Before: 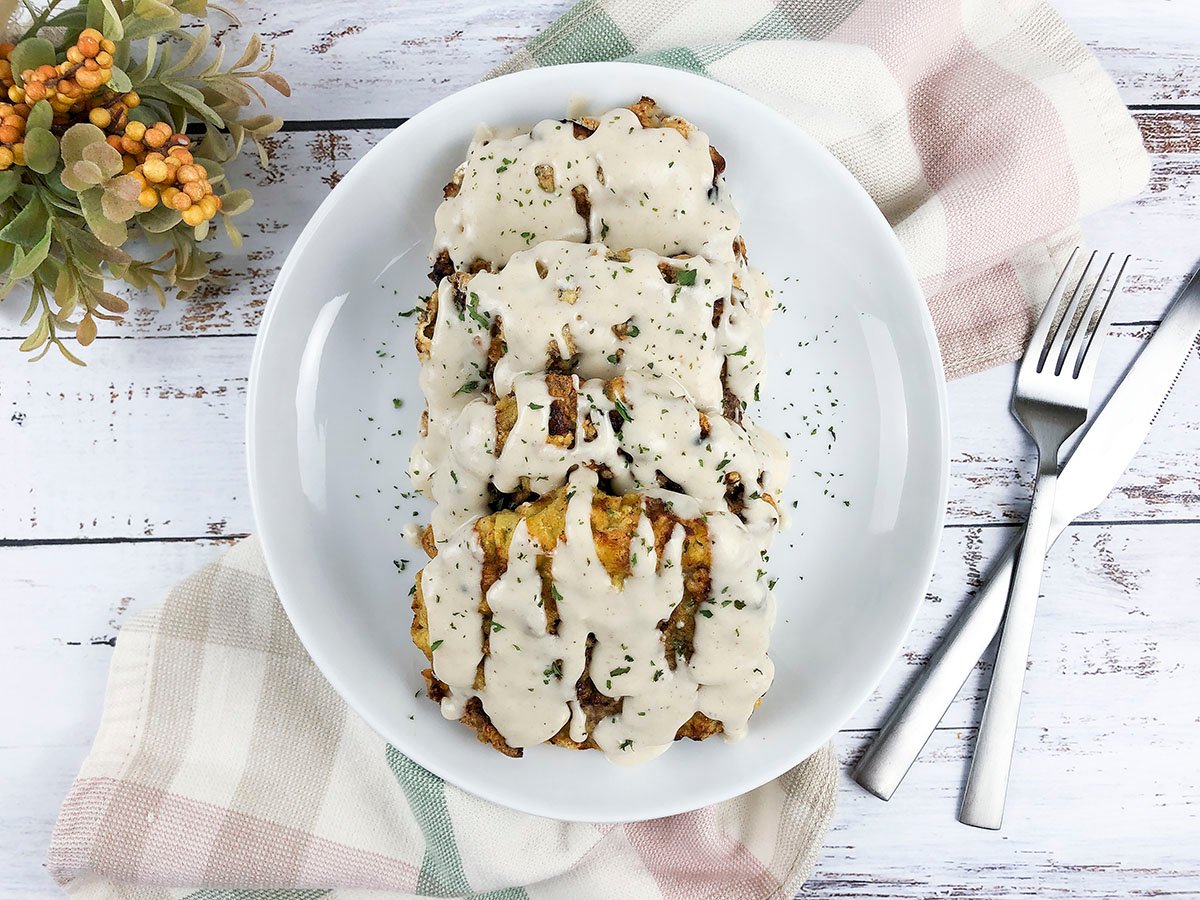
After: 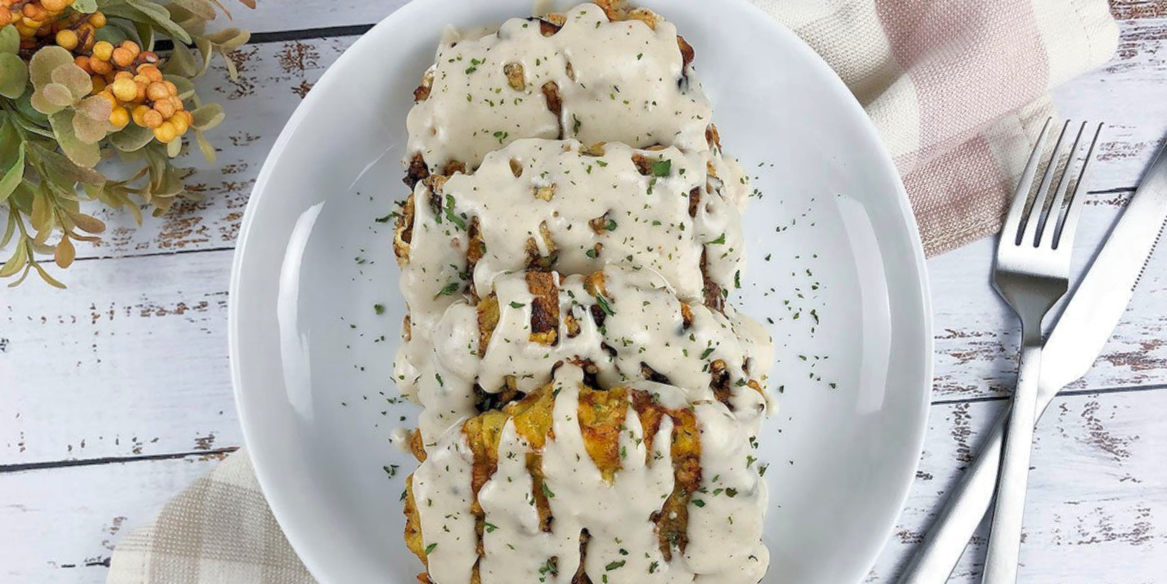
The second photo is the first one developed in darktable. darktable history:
rotate and perspective: rotation -3°, crop left 0.031, crop right 0.968, crop top 0.07, crop bottom 0.93
crop and rotate: top 8.293%, bottom 20.996%
shadows and highlights: on, module defaults
lowpass: radius 0.5, unbound 0
